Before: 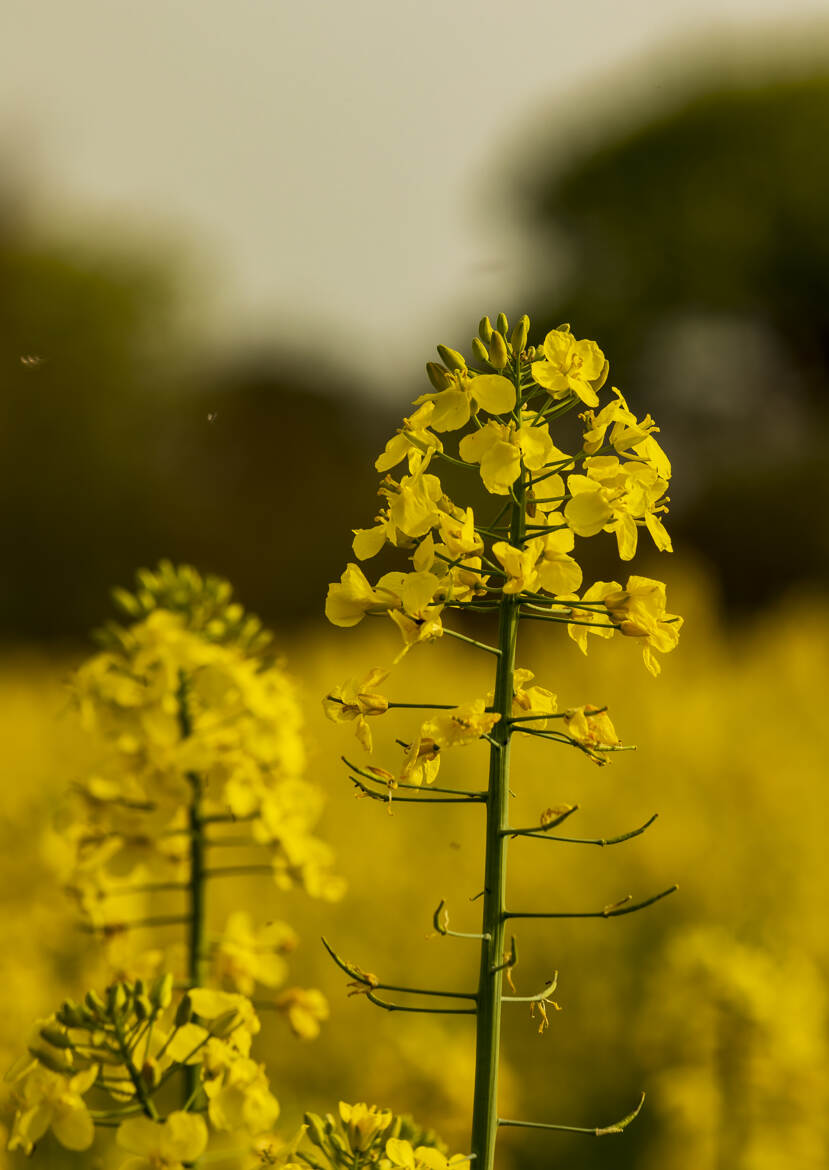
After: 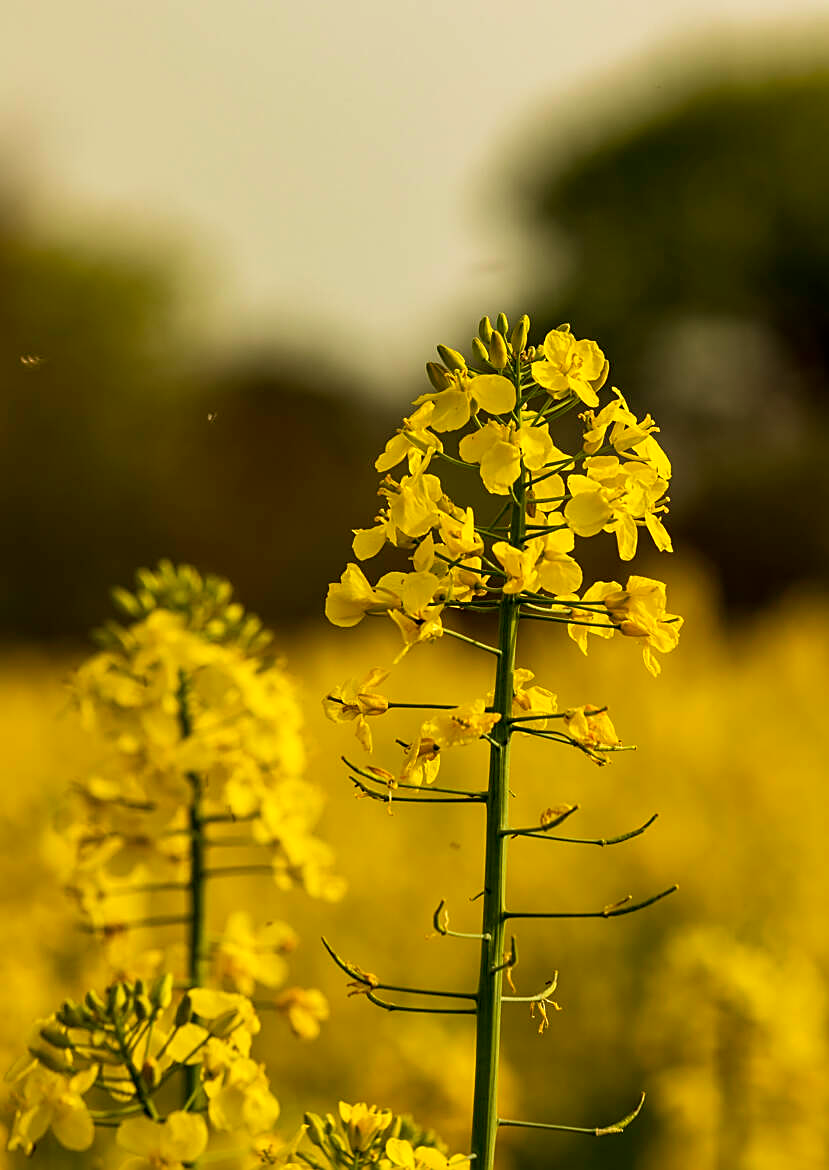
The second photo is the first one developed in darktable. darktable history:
exposure: exposure 0.201 EV, compensate highlight preservation false
sharpen: on, module defaults
velvia: on, module defaults
